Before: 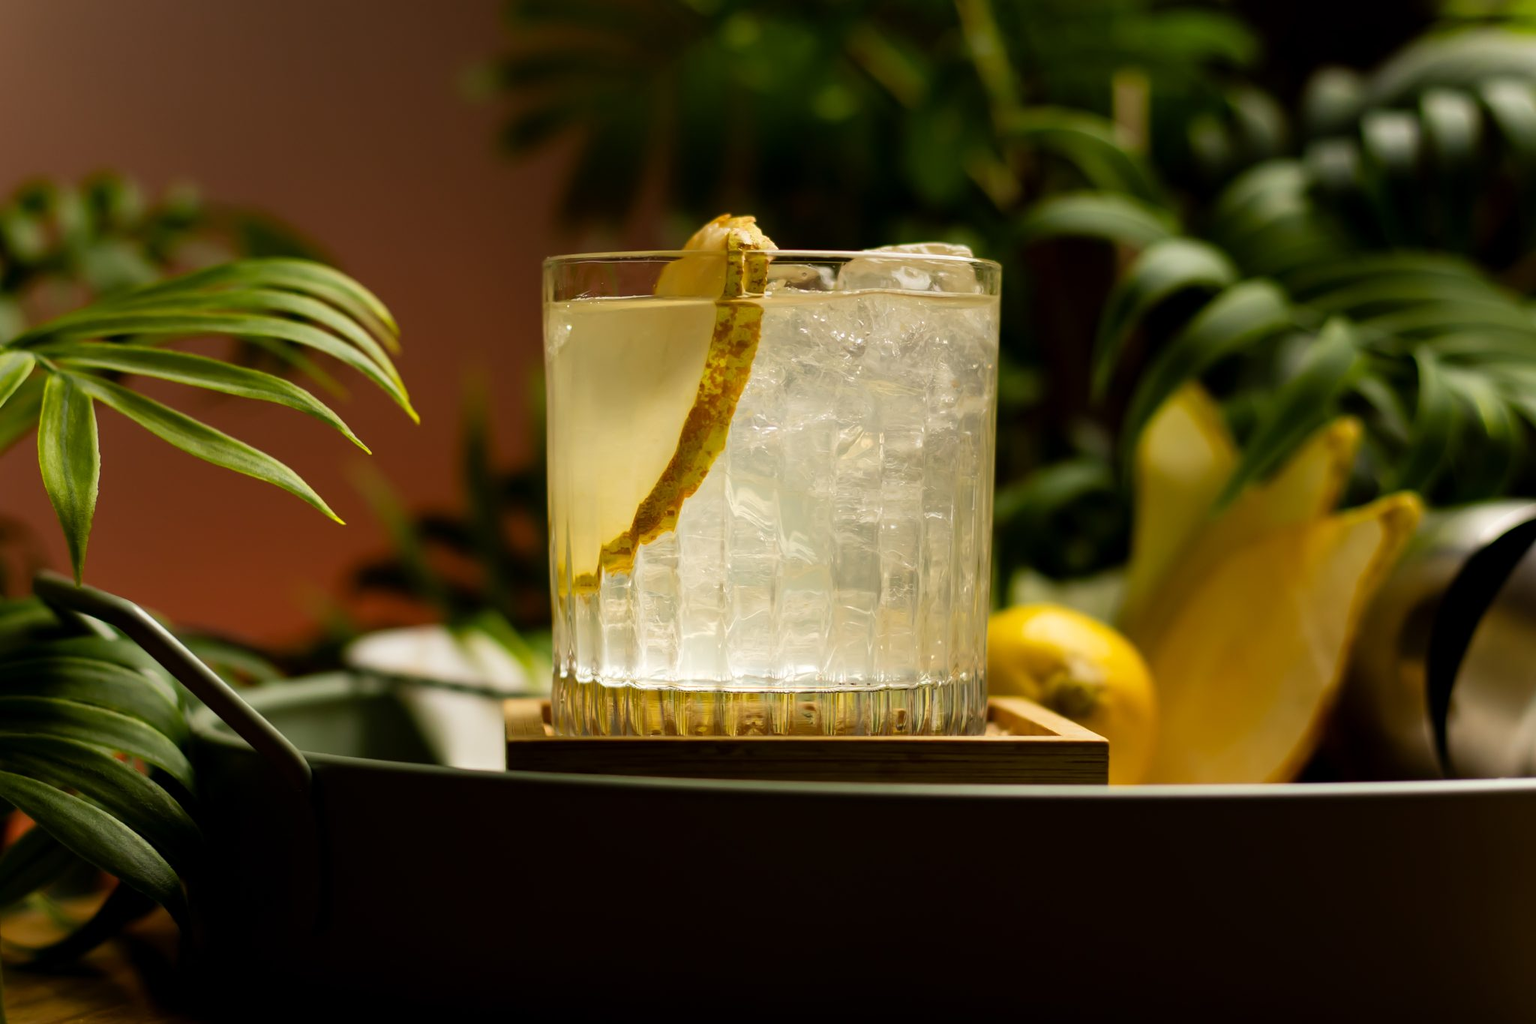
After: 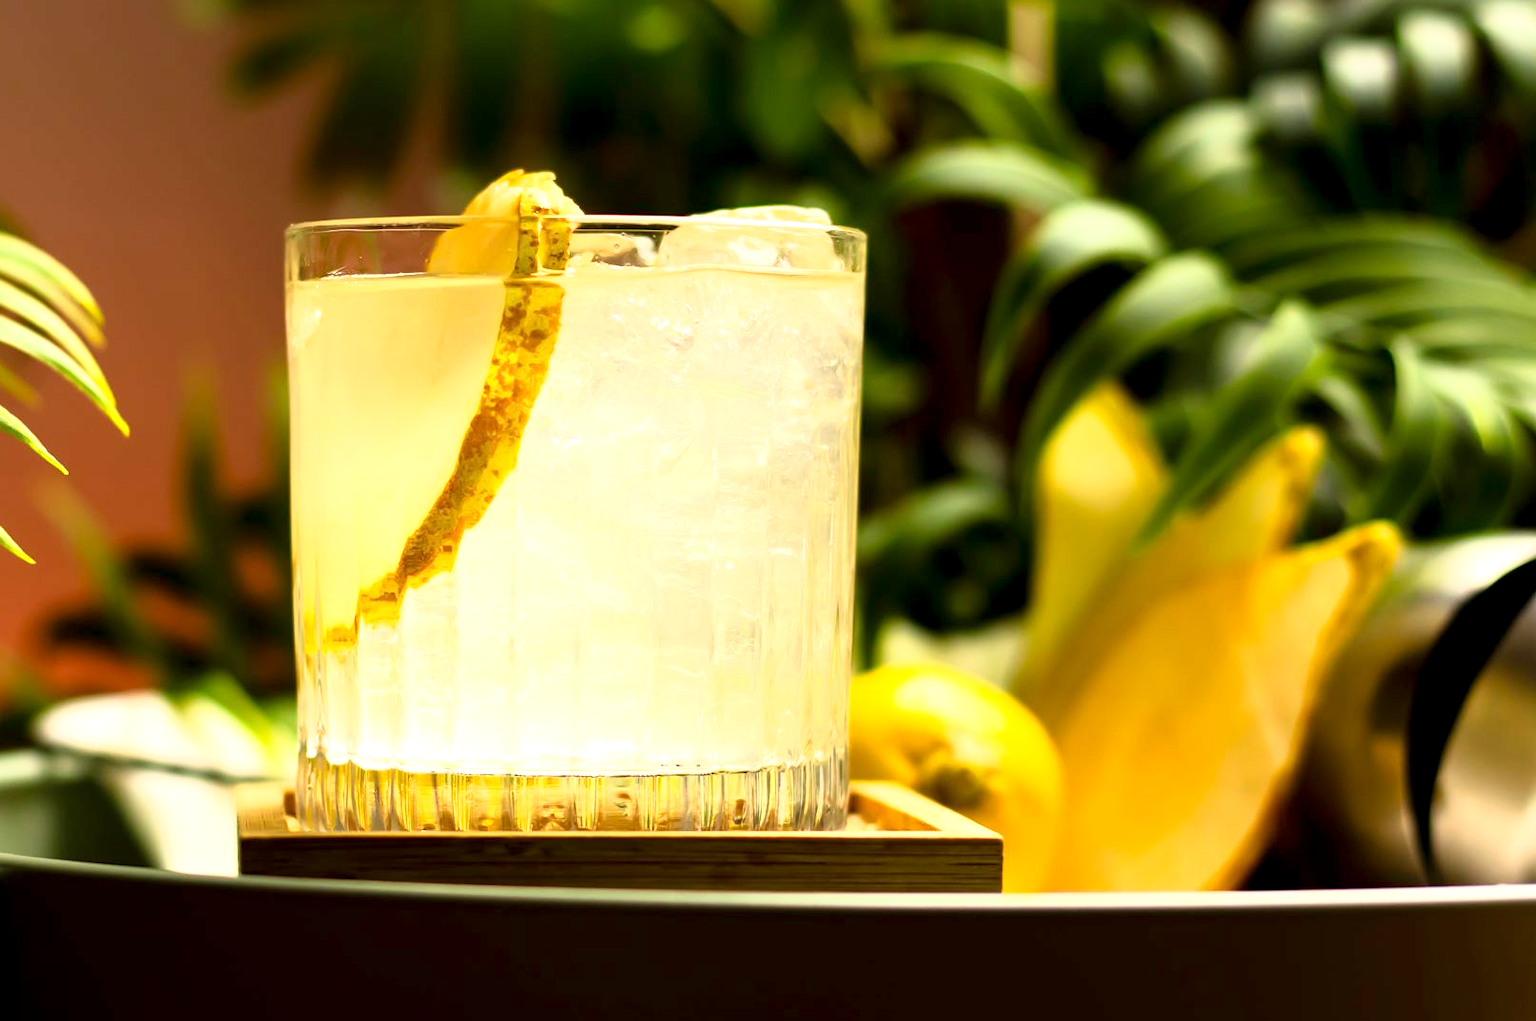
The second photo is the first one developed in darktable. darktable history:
crop and rotate: left 20.74%, top 7.912%, right 0.375%, bottom 13.378%
base curve: curves: ch0 [(0, 0) (0.557, 0.834) (1, 1)]
exposure: black level correction 0.001, exposure 0.955 EV, compensate exposure bias true, compensate highlight preservation false
